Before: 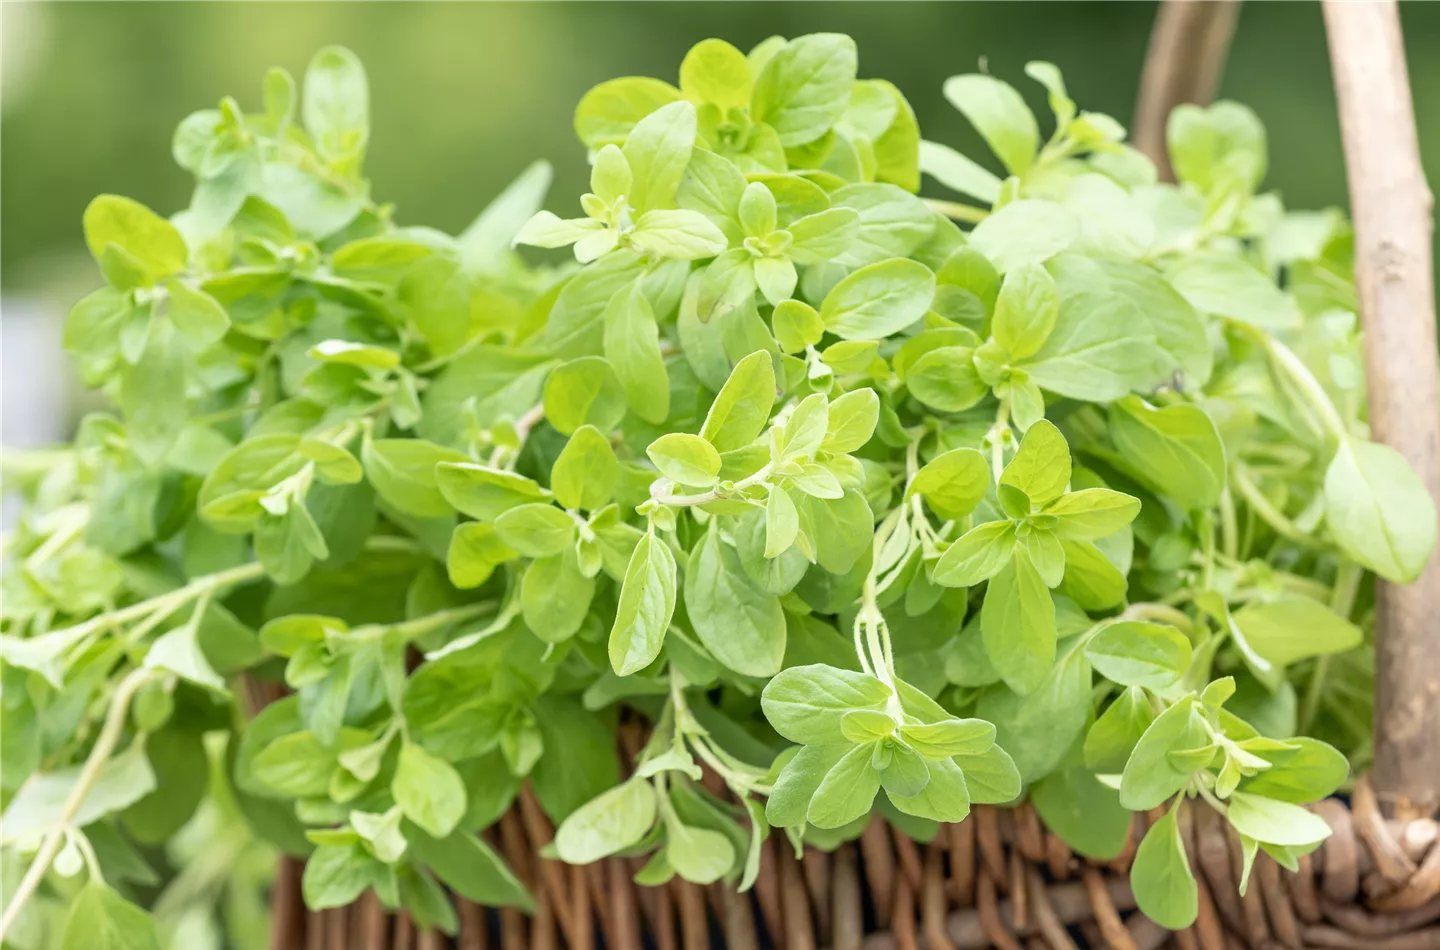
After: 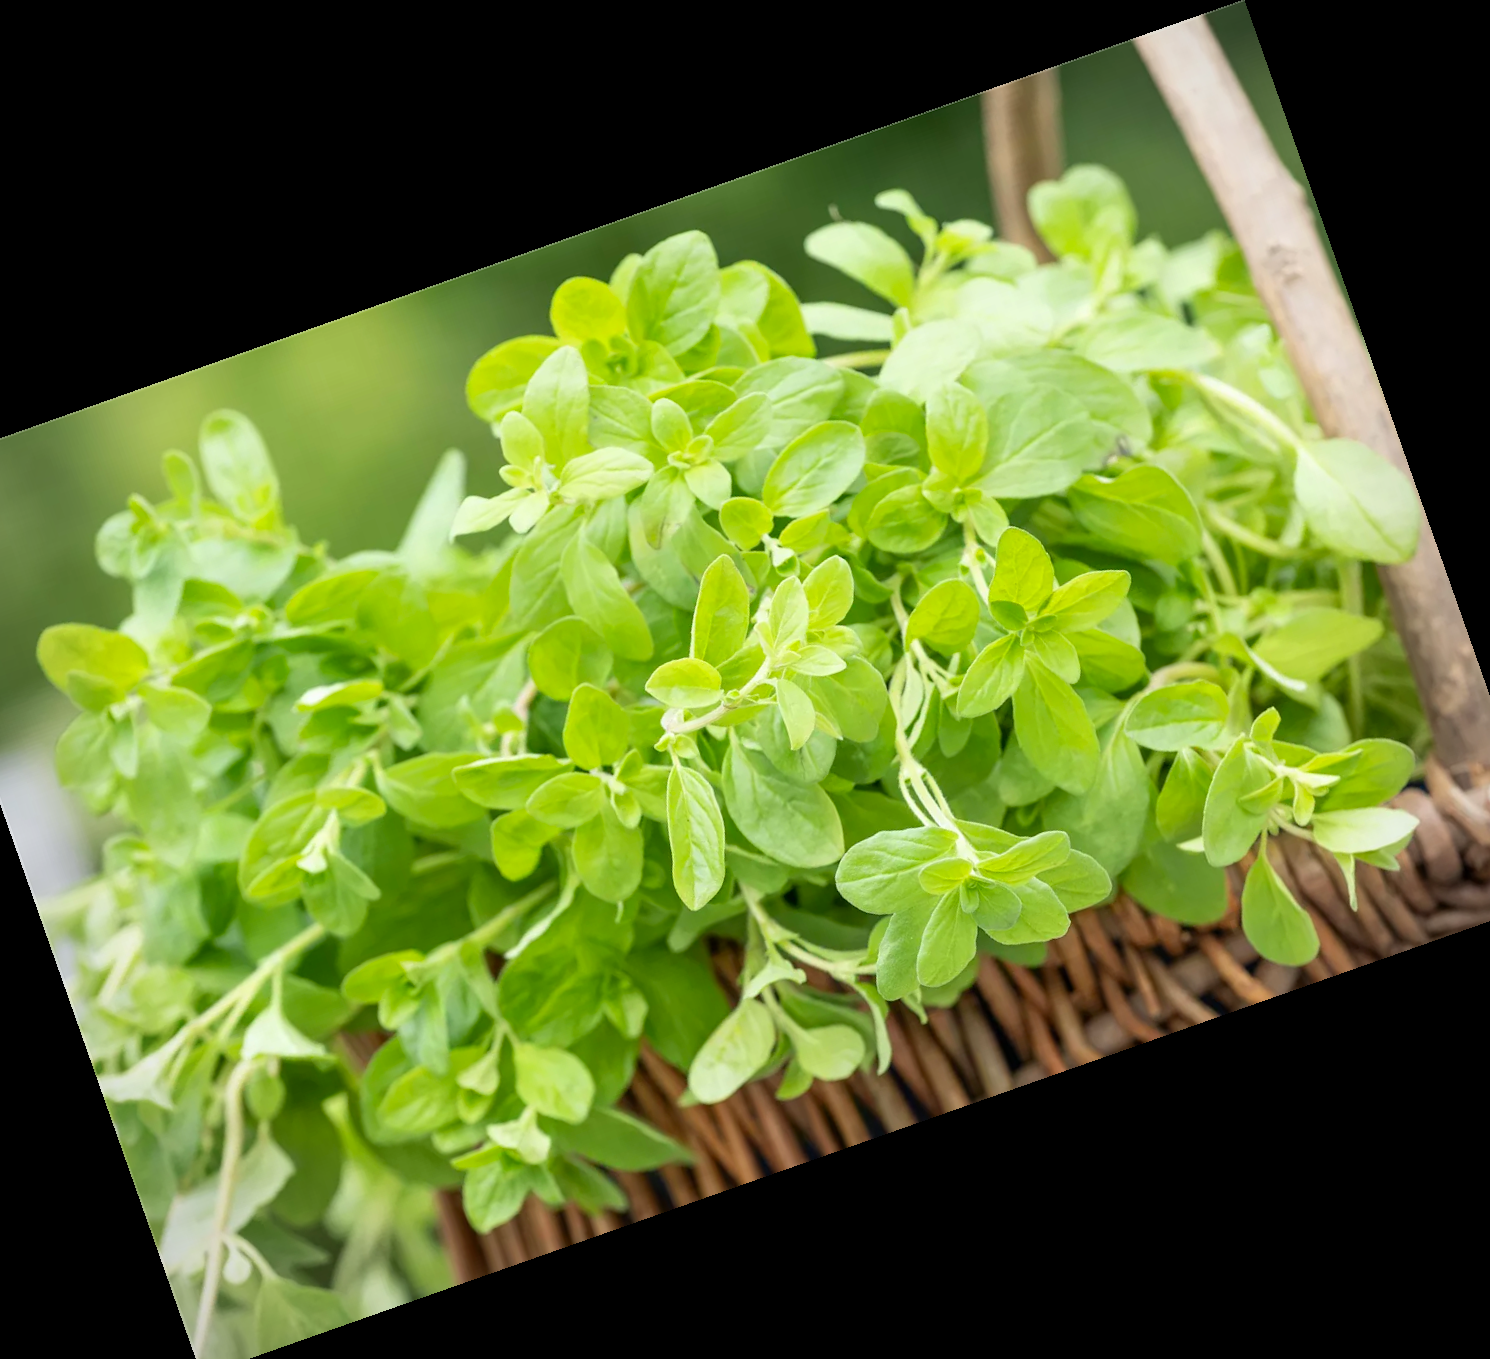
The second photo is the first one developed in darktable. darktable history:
crop and rotate: angle 19.43°, left 6.812%, right 4.125%, bottom 1.087%
contrast brightness saturation: saturation 0.18
vignetting: unbound false
